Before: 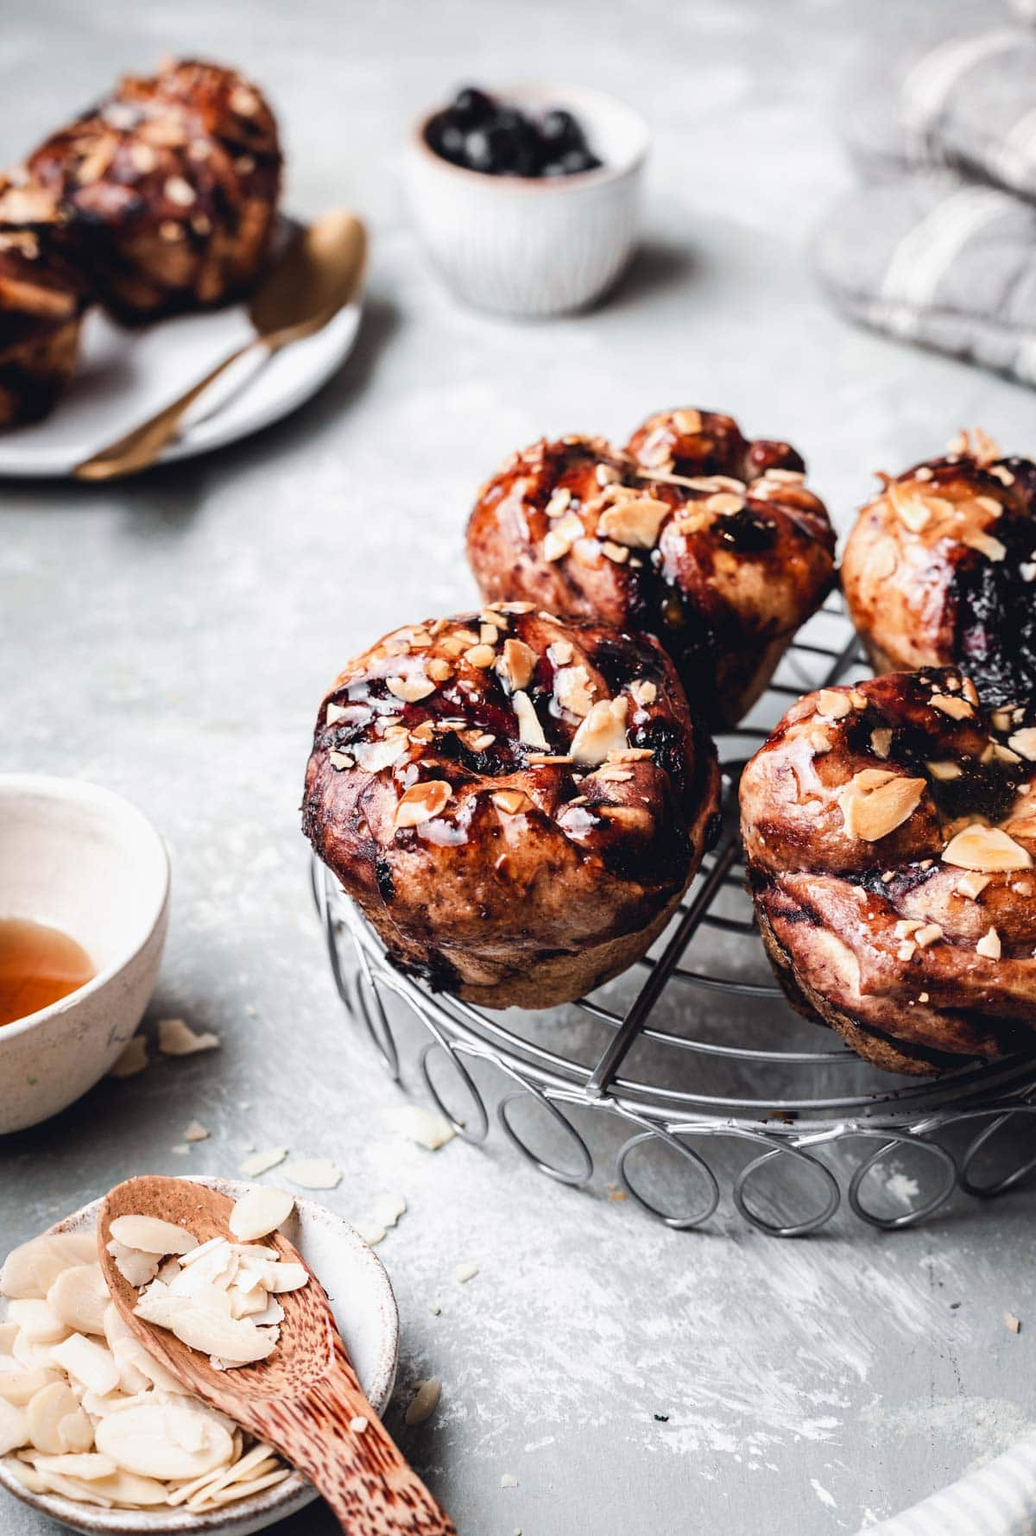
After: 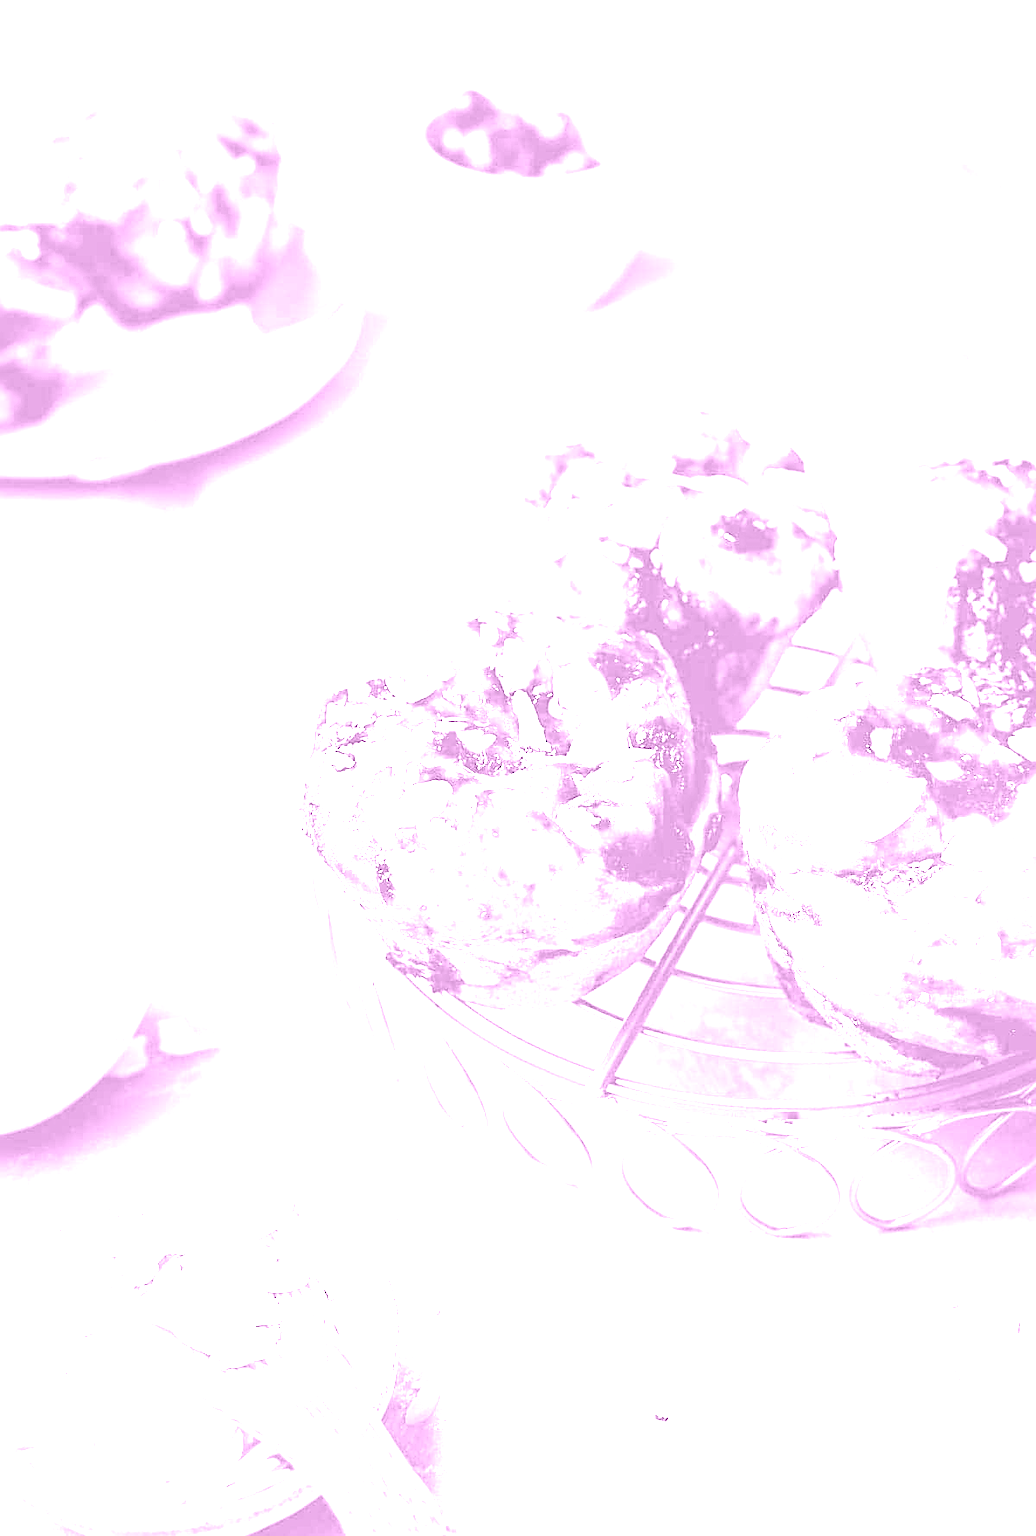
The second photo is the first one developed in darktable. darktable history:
white balance: red 8, blue 8
colorize: hue 331.2°, saturation 69%, source mix 30.28%, lightness 69.02%, version 1
sharpen: on, module defaults
